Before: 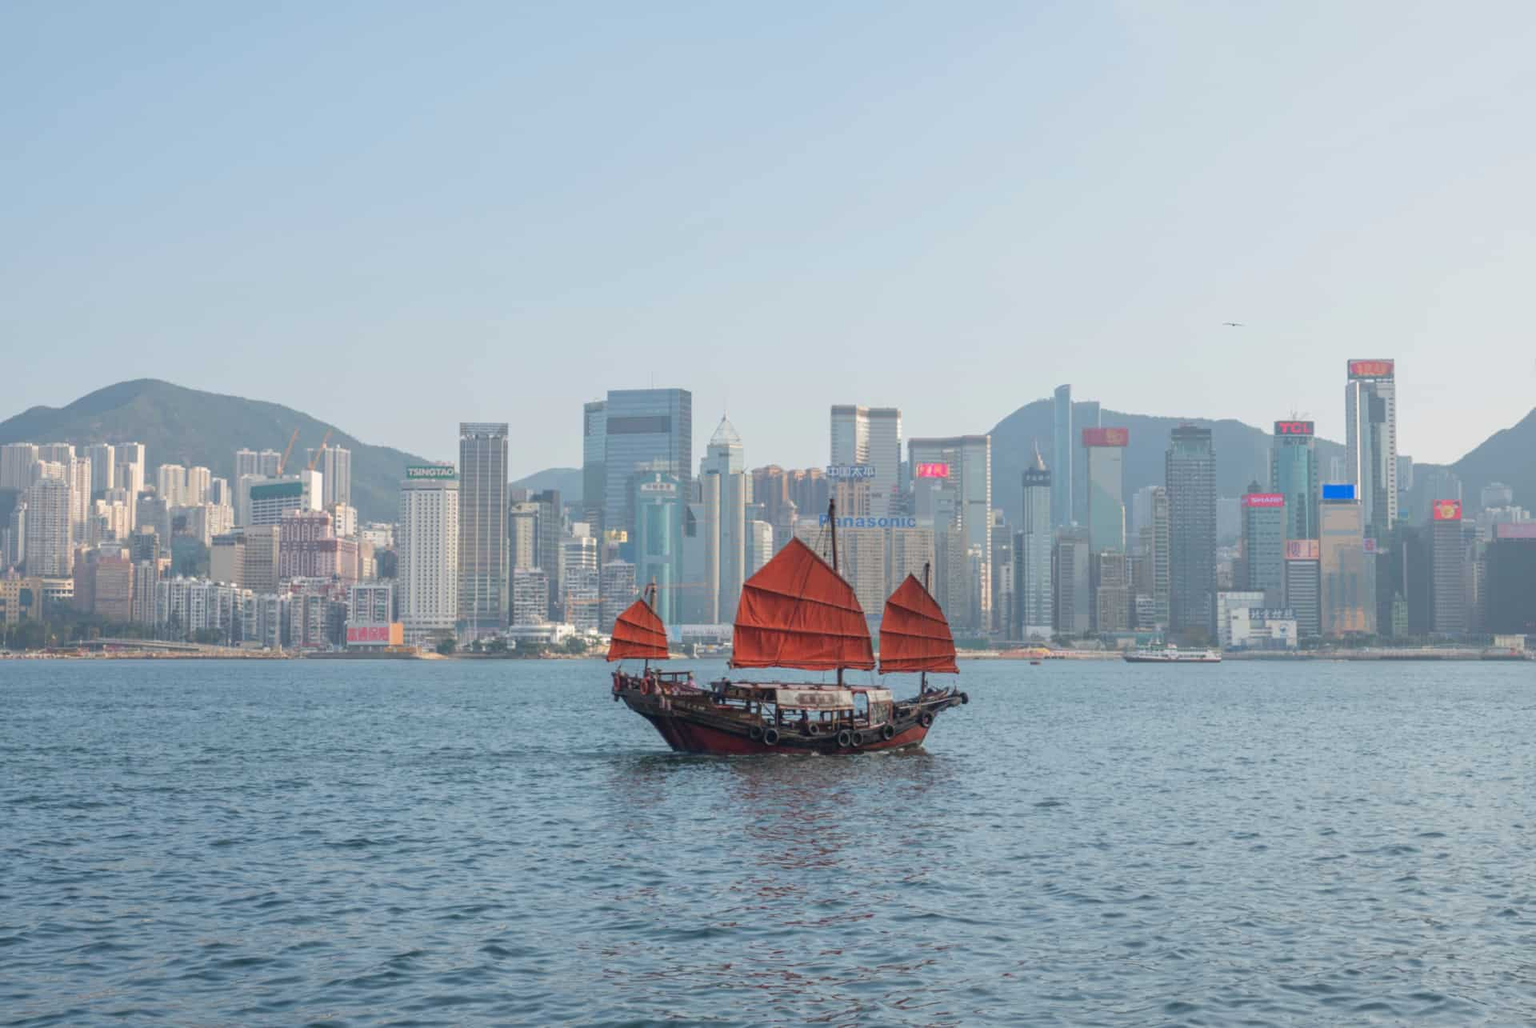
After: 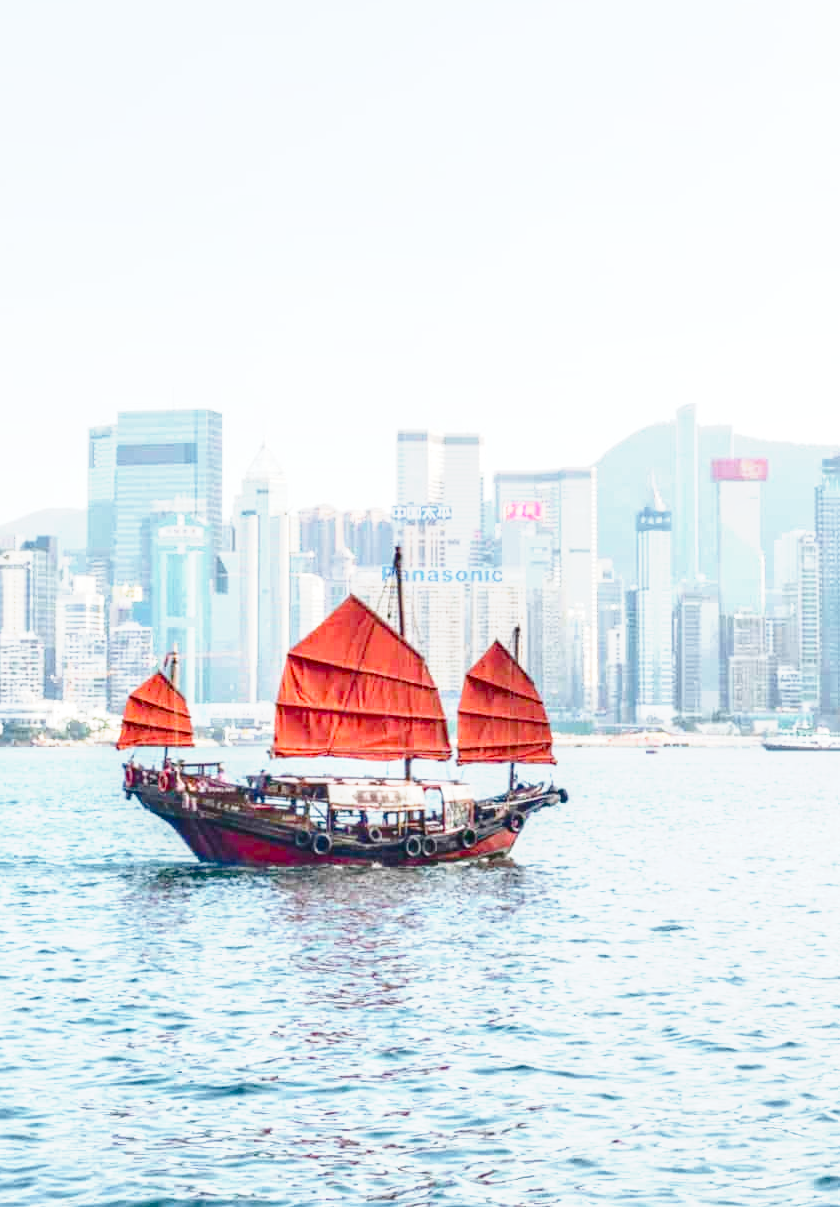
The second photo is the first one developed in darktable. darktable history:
crop: left 33.442%, top 6.01%, right 22.773%
shadows and highlights: soften with gaussian
contrast brightness saturation: brightness -0.017, saturation 0.369
local contrast: on, module defaults
exposure: black level correction 0.001, exposure 1.398 EV, compensate exposure bias true, compensate highlight preservation false
base curve: curves: ch0 [(0, 0) (0.025, 0.046) (0.112, 0.277) (0.467, 0.74) (0.814, 0.929) (1, 0.942)], preserve colors none
